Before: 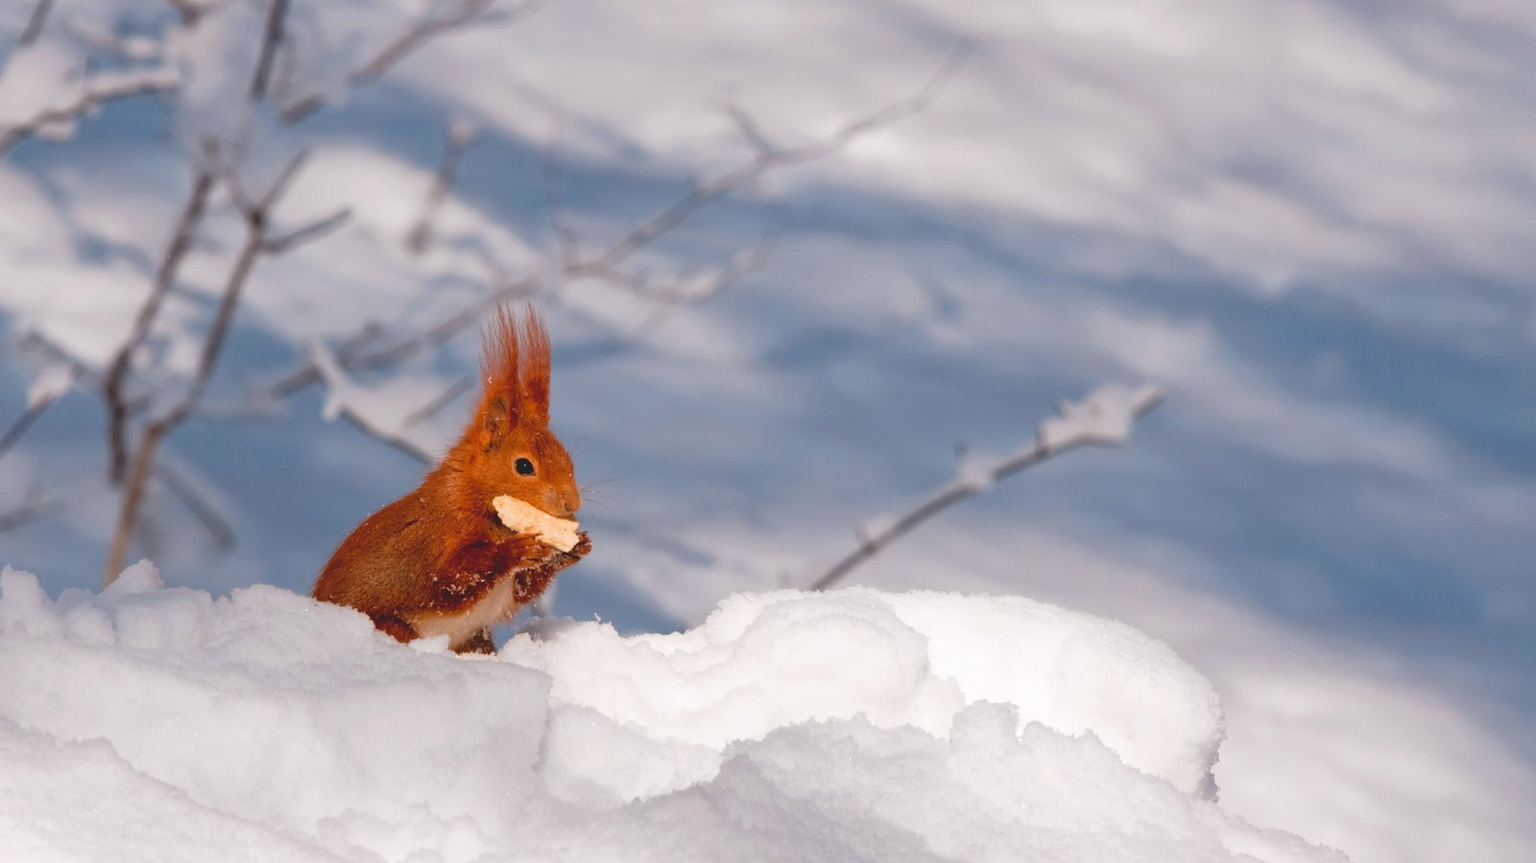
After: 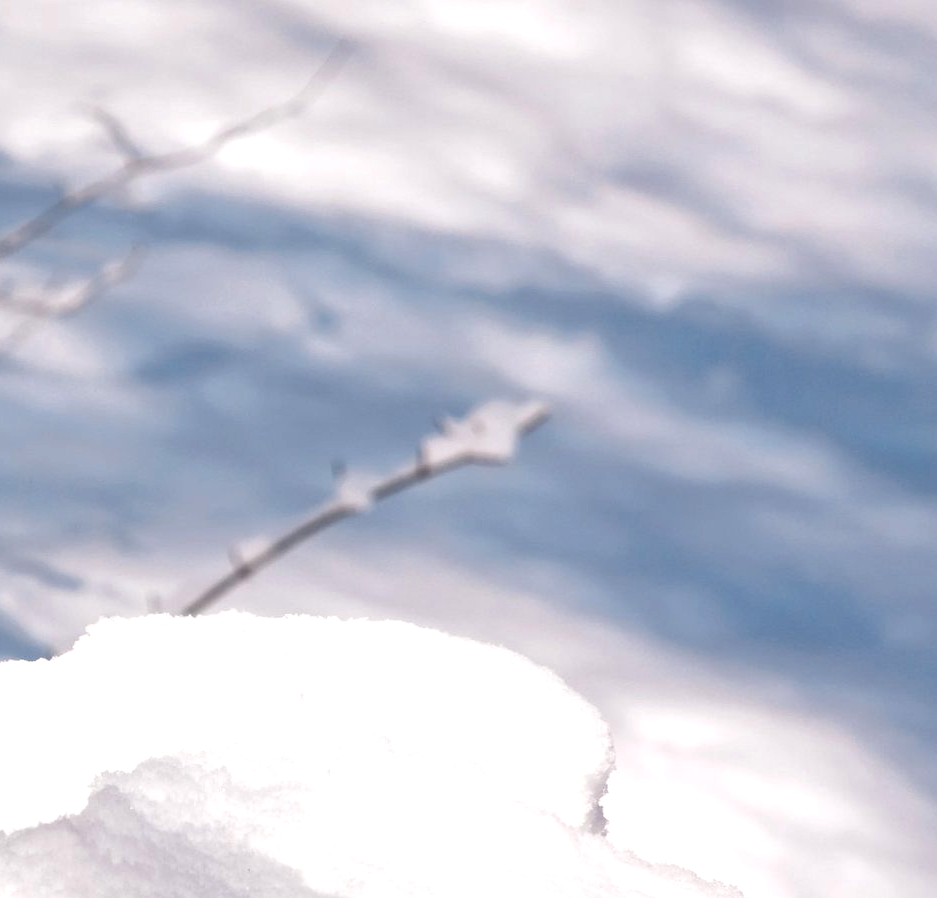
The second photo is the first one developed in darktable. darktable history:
crop: left 41.402%
exposure: black level correction 0.001, exposure 0.5 EV, compensate exposure bias true, compensate highlight preservation false
local contrast: on, module defaults
